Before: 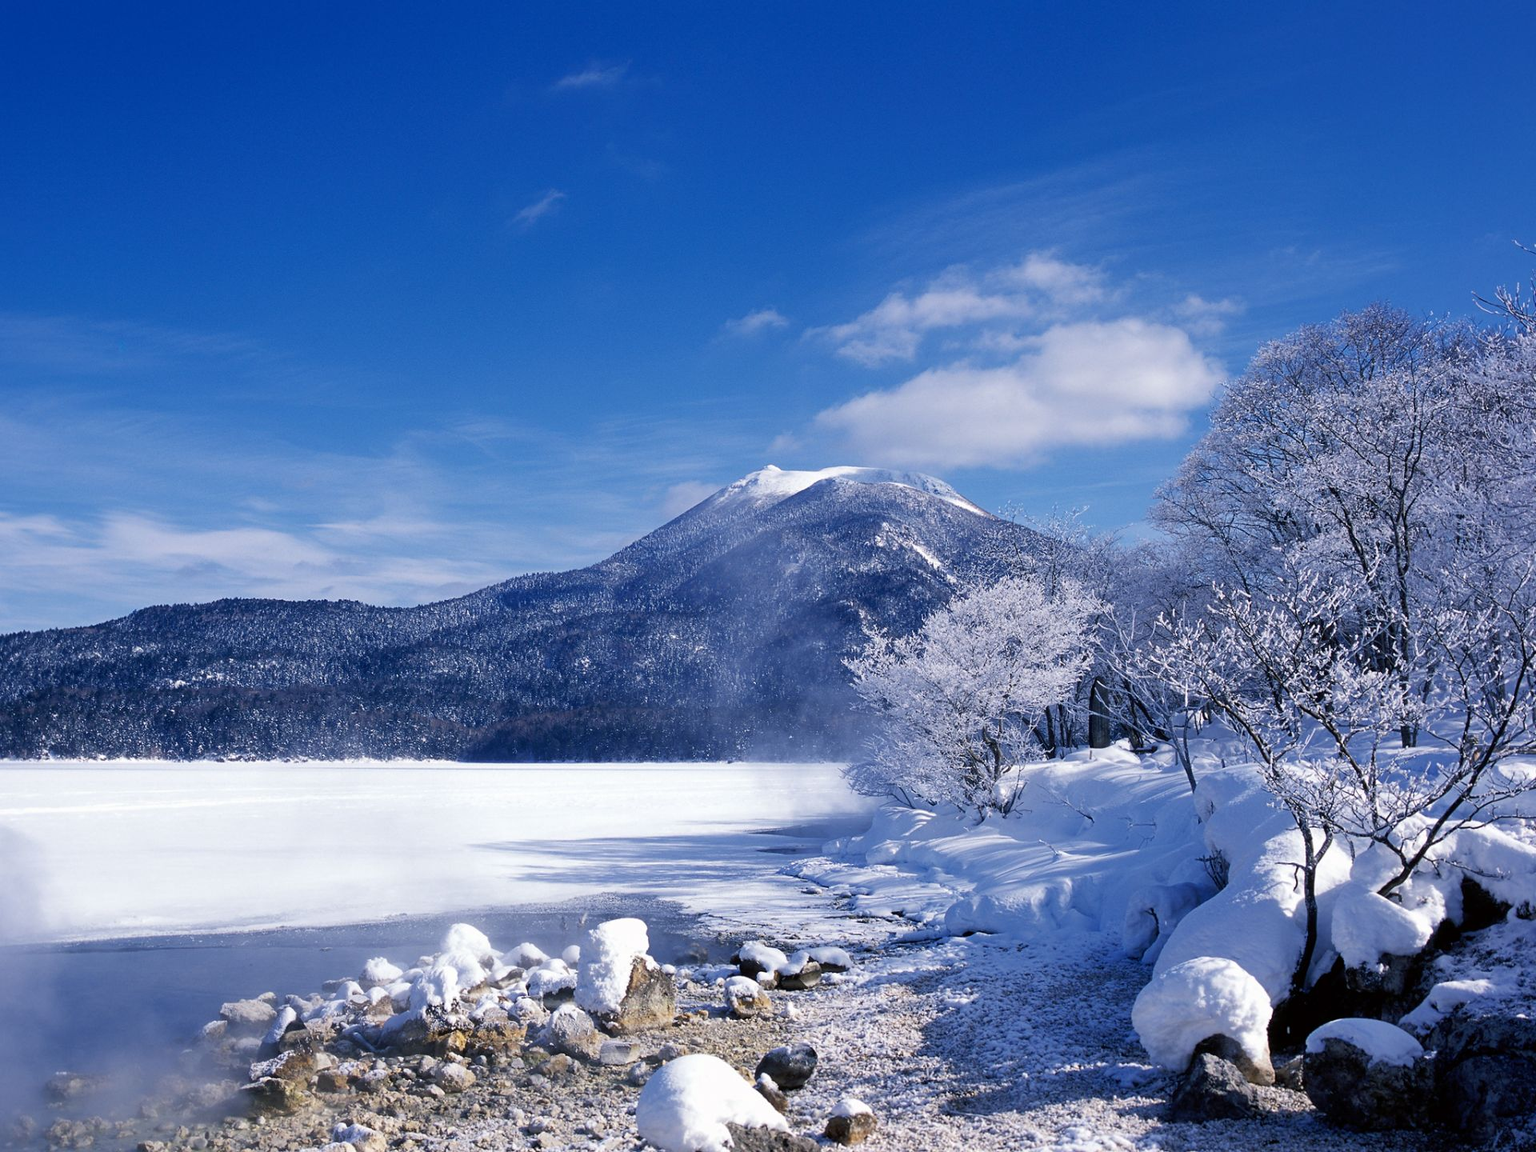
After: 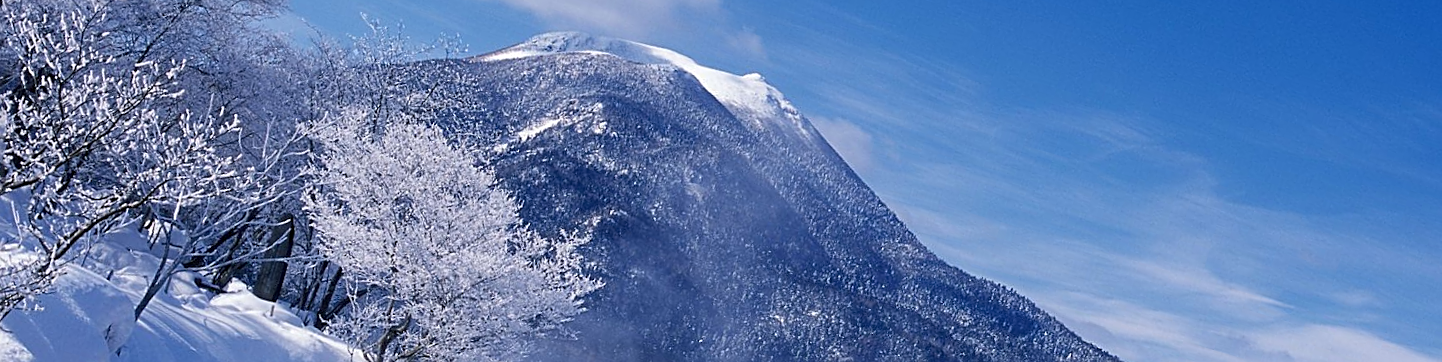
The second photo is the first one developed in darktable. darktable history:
crop and rotate: angle 16.12°, top 30.835%, bottom 35.653%
sharpen: on, module defaults
